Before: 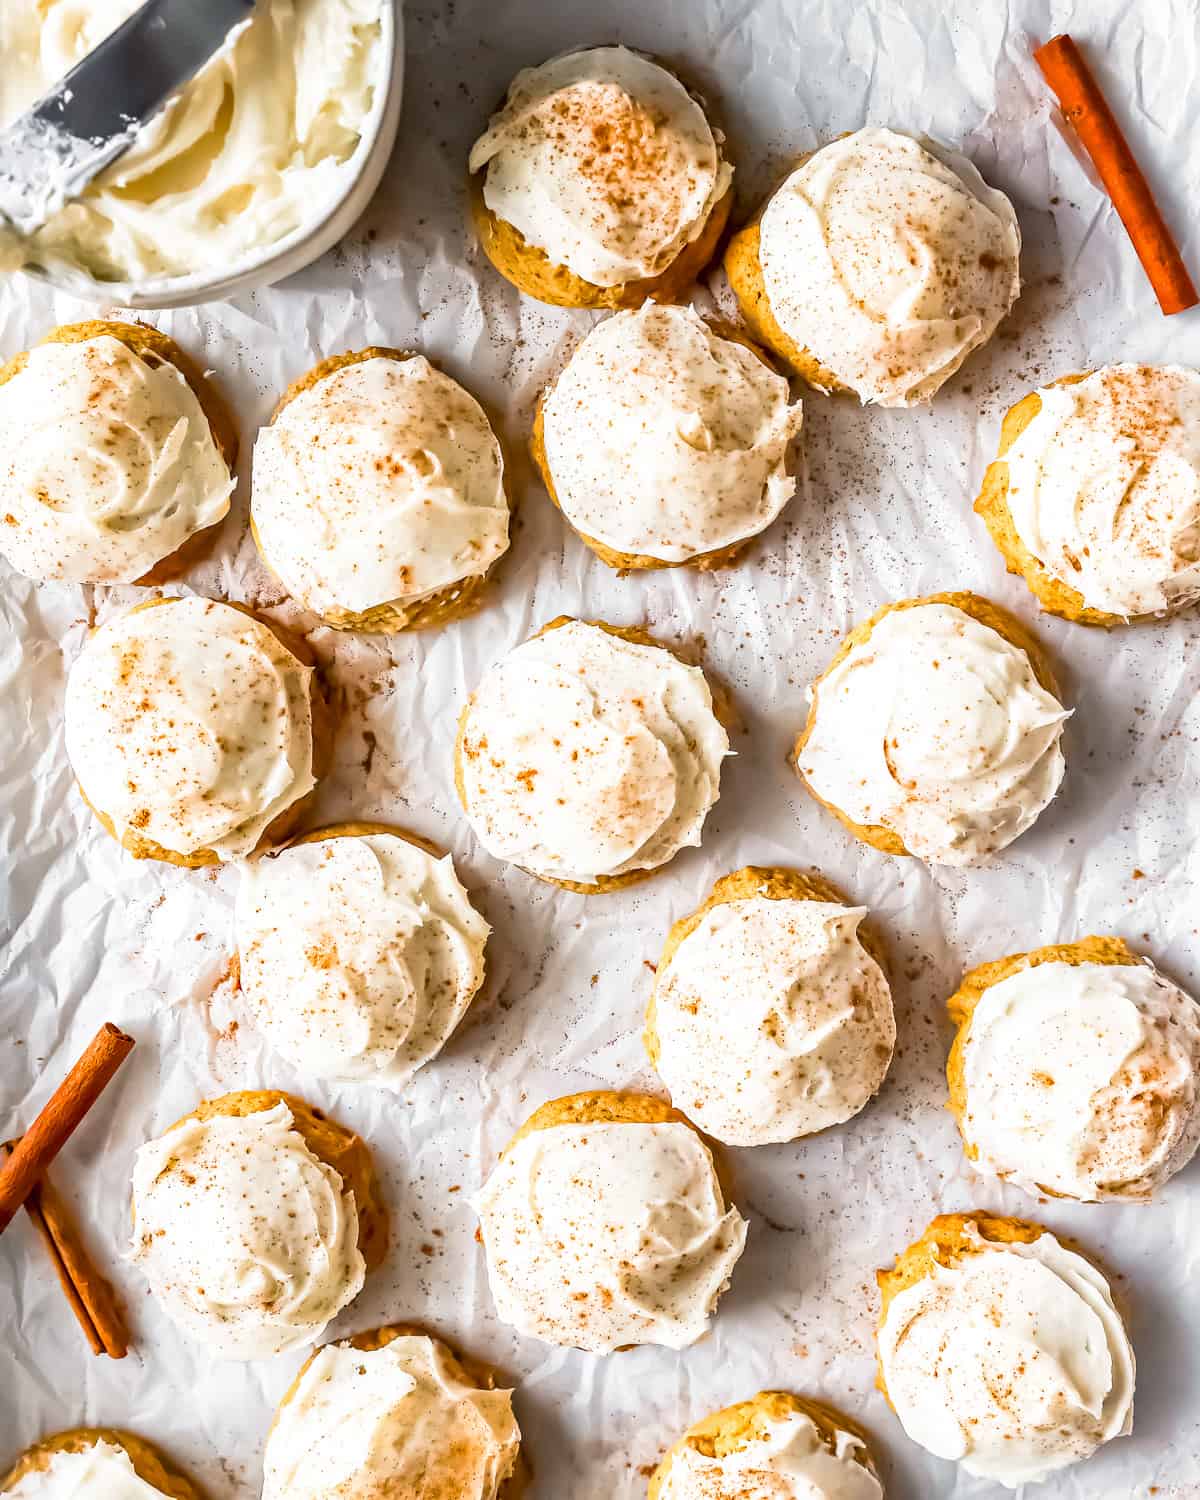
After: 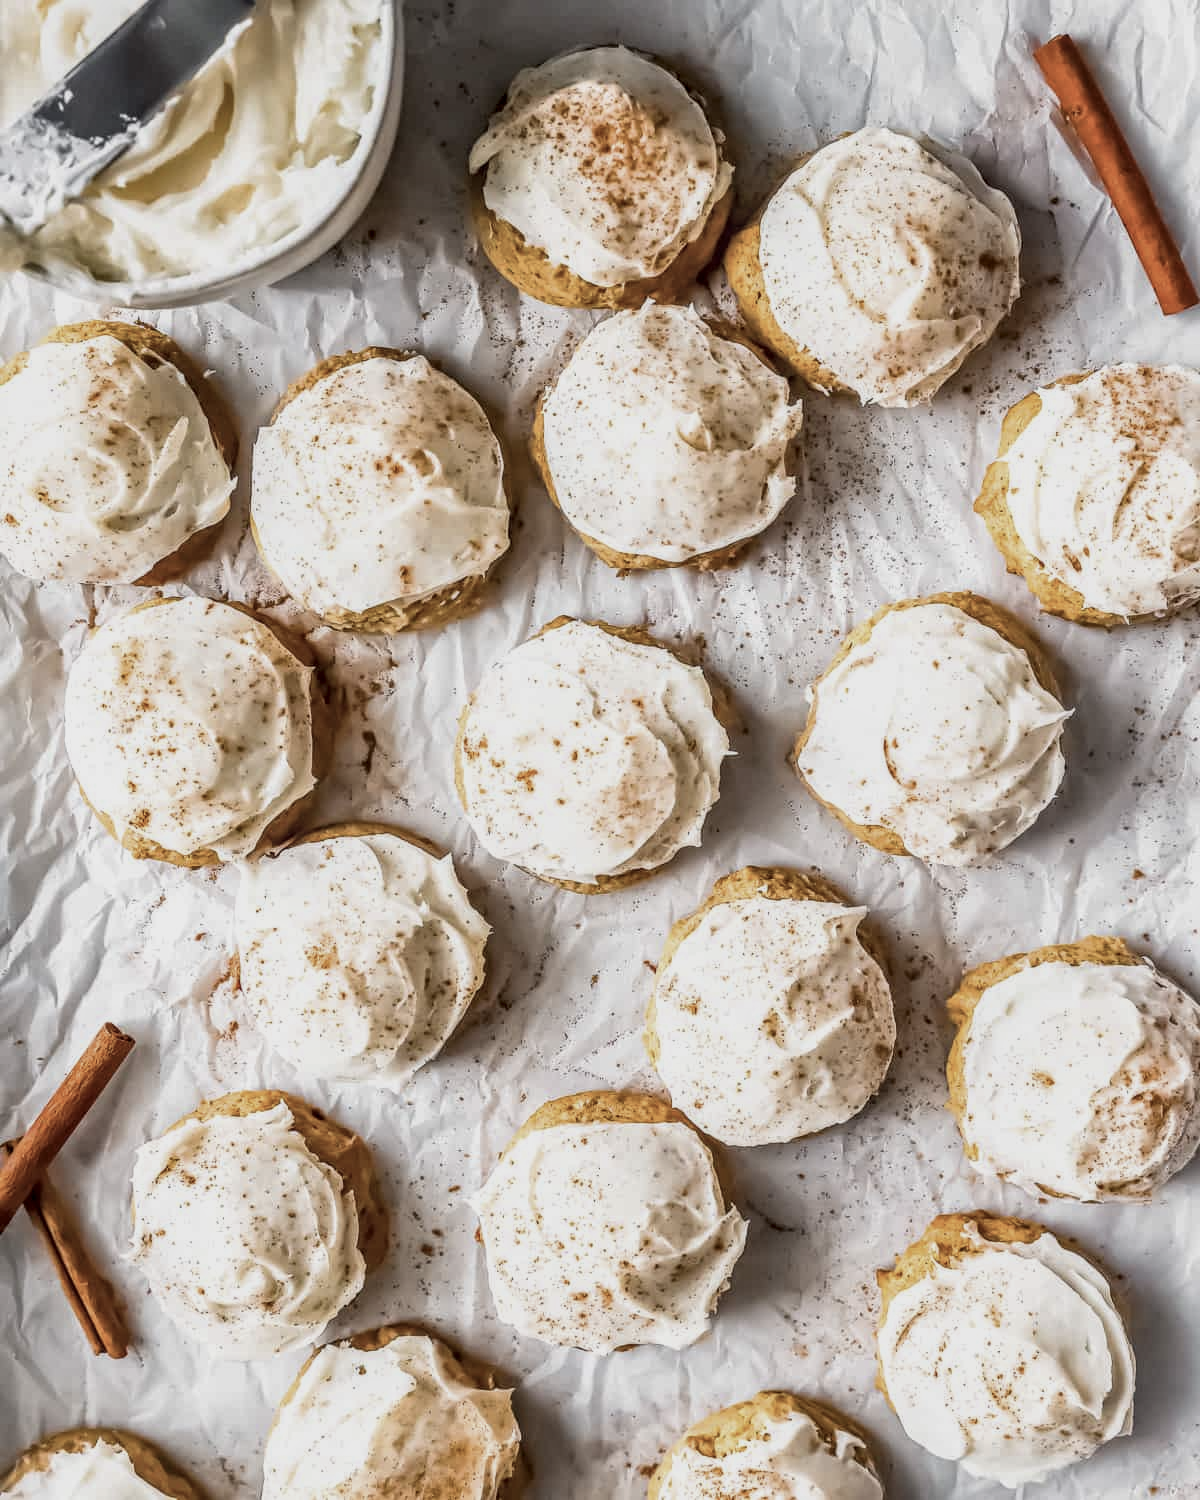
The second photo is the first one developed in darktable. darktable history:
local contrast: detail 160%
contrast brightness saturation: contrast -0.27, saturation -0.429
